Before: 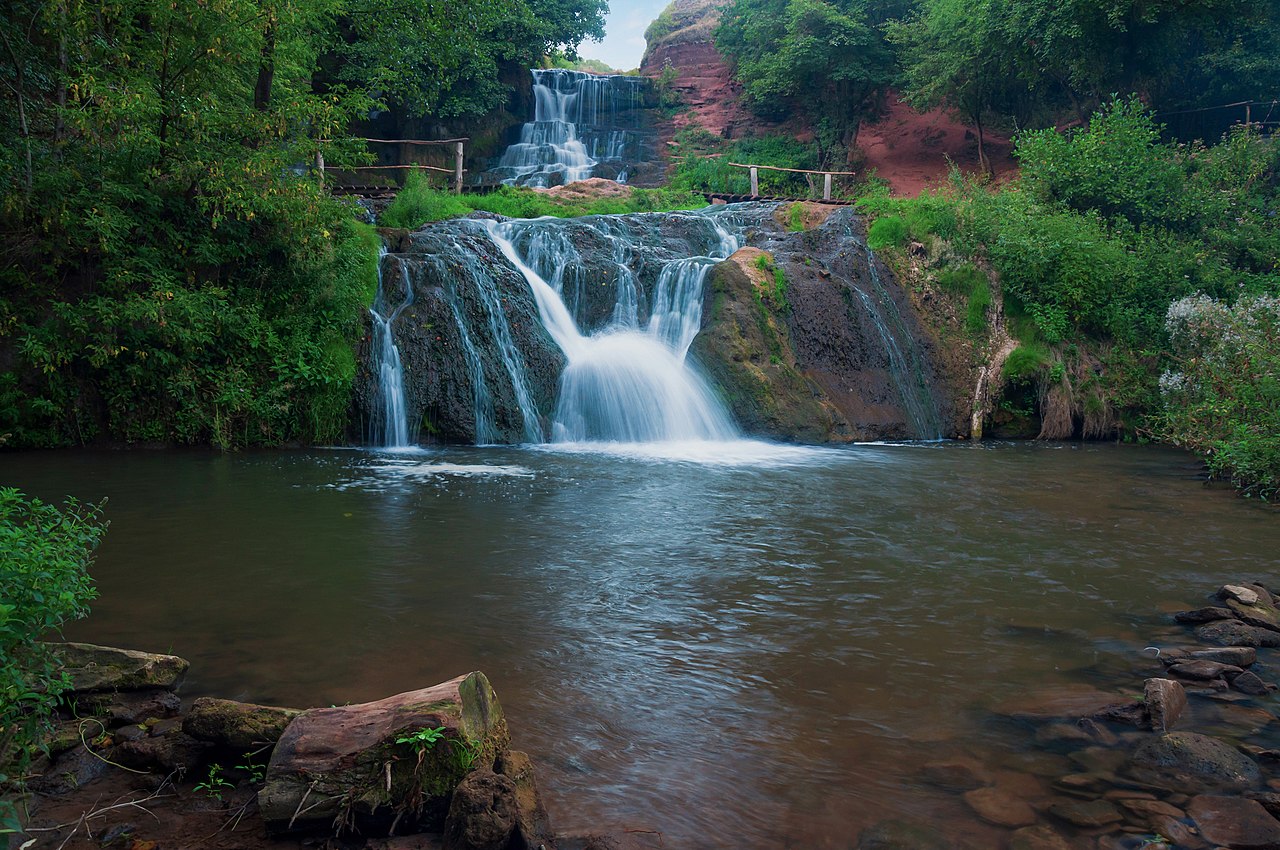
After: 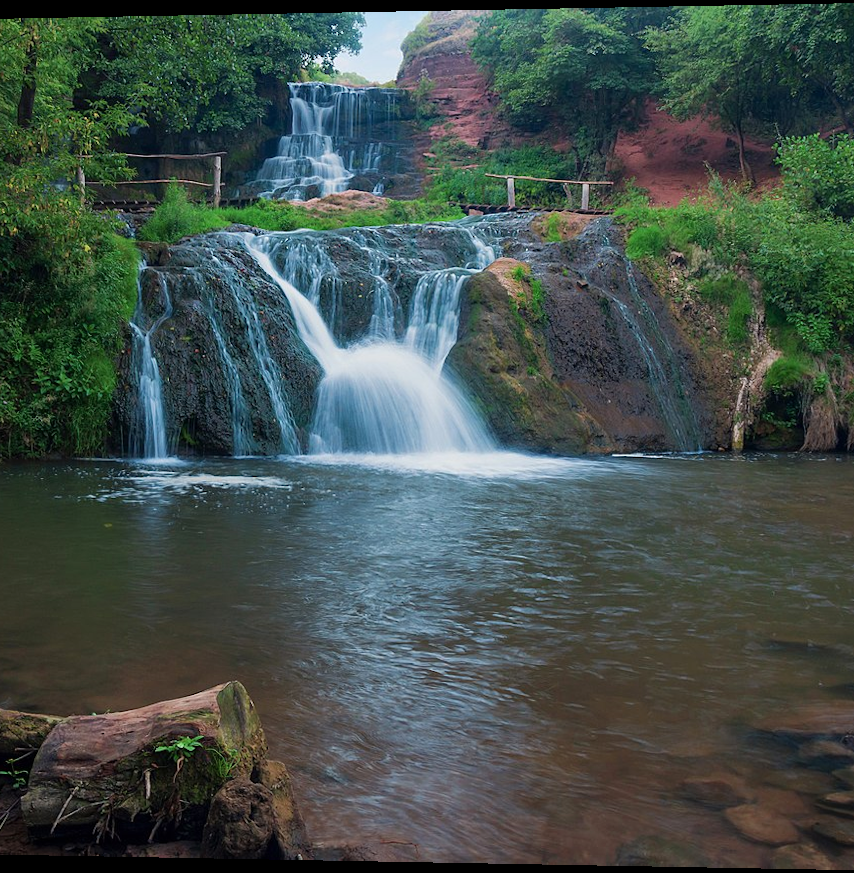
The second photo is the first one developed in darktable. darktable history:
crop and rotate: left 17.732%, right 15.423%
rotate and perspective: lens shift (horizontal) -0.055, automatic cropping off
shadows and highlights: shadows 30.86, highlights 0, soften with gaussian
